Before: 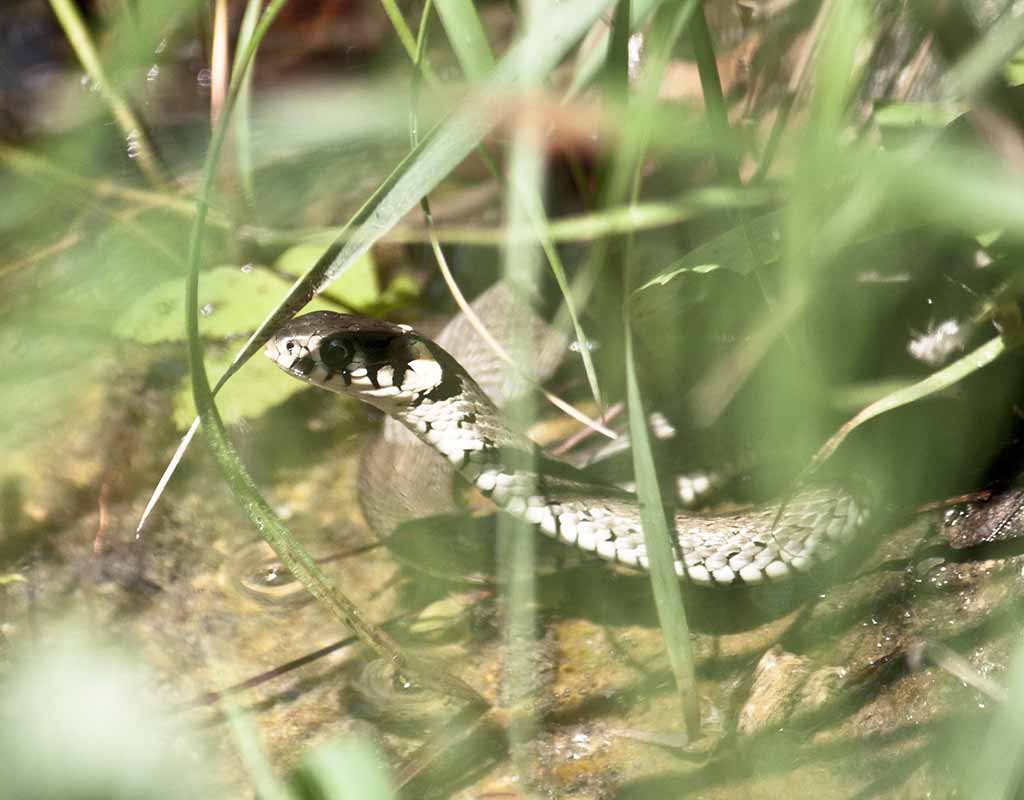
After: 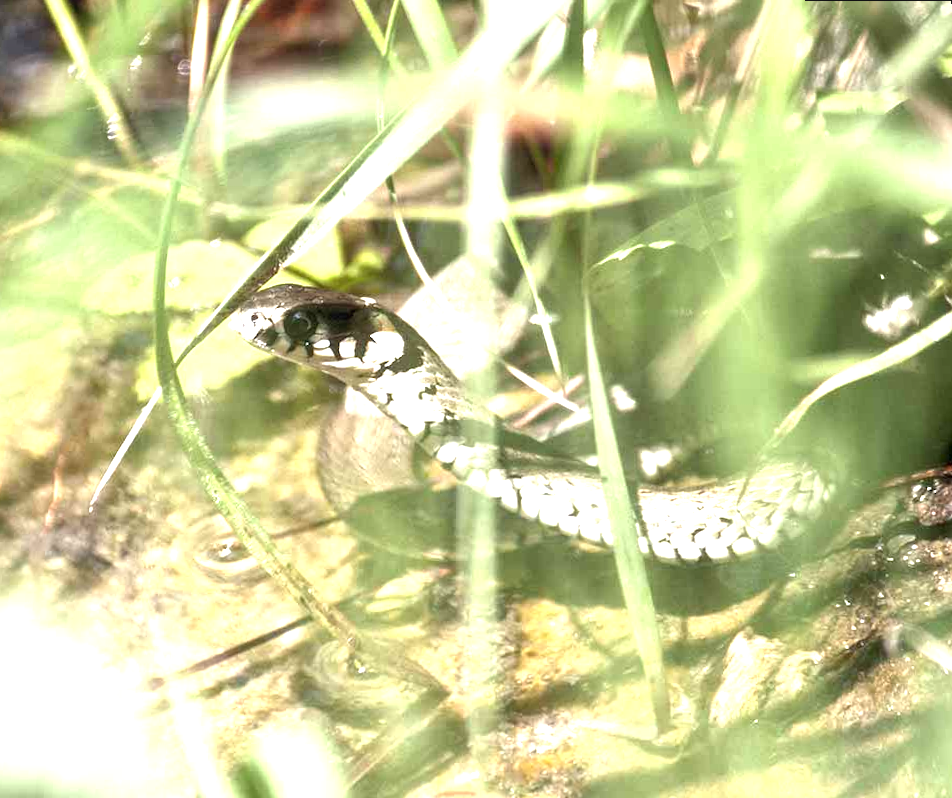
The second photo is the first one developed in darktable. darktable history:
rotate and perspective: rotation 0.215°, lens shift (vertical) -0.139, crop left 0.069, crop right 0.939, crop top 0.002, crop bottom 0.996
exposure: black level correction 0, exposure 1.1 EV, compensate exposure bias true, compensate highlight preservation false
local contrast: on, module defaults
